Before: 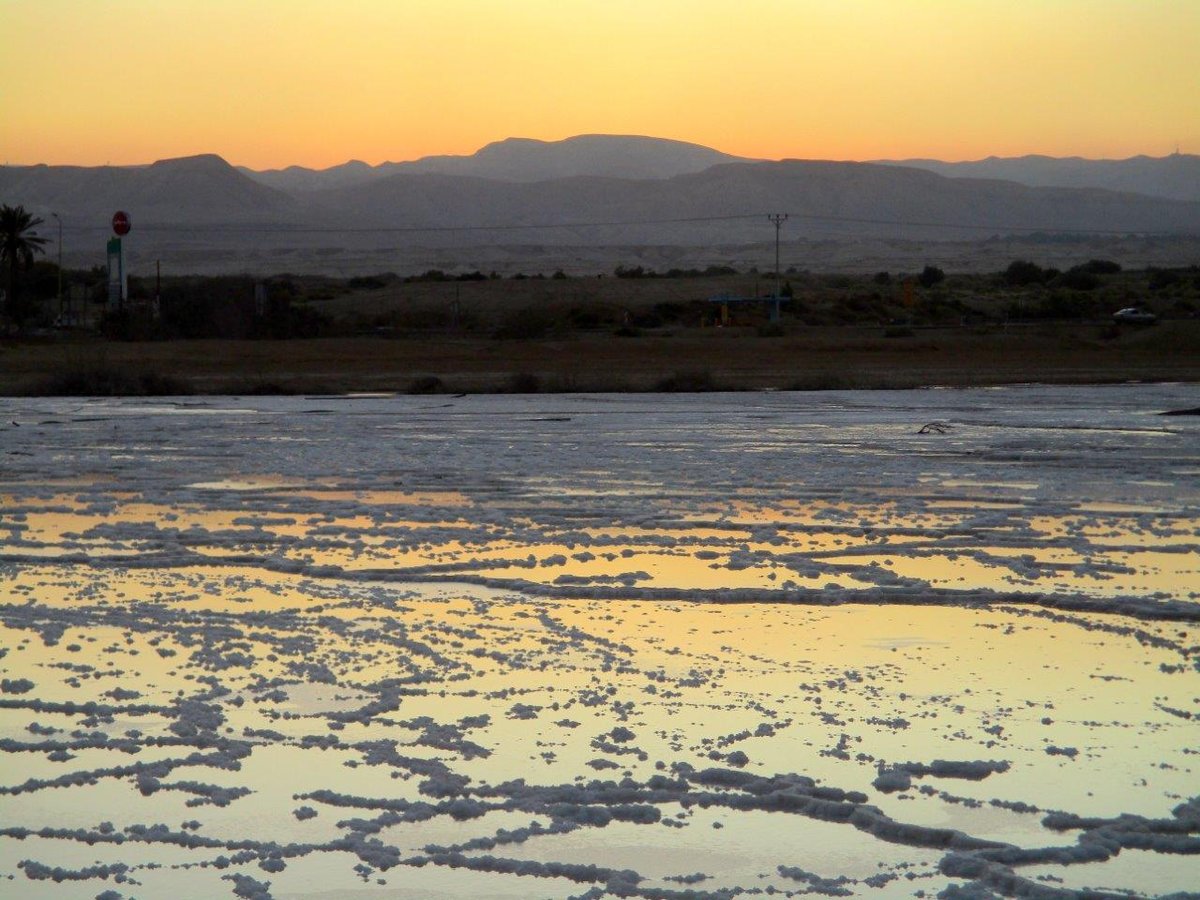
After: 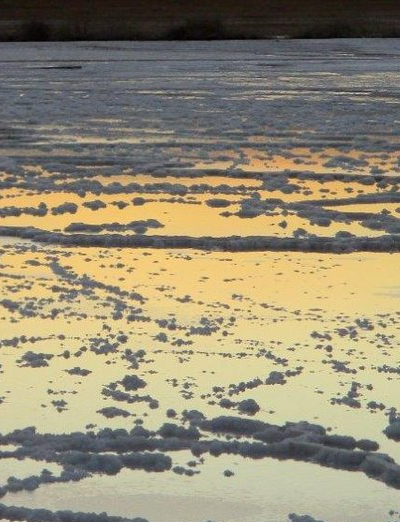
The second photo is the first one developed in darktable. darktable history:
crop: left 40.758%, top 39.159%, right 25.83%, bottom 2.74%
